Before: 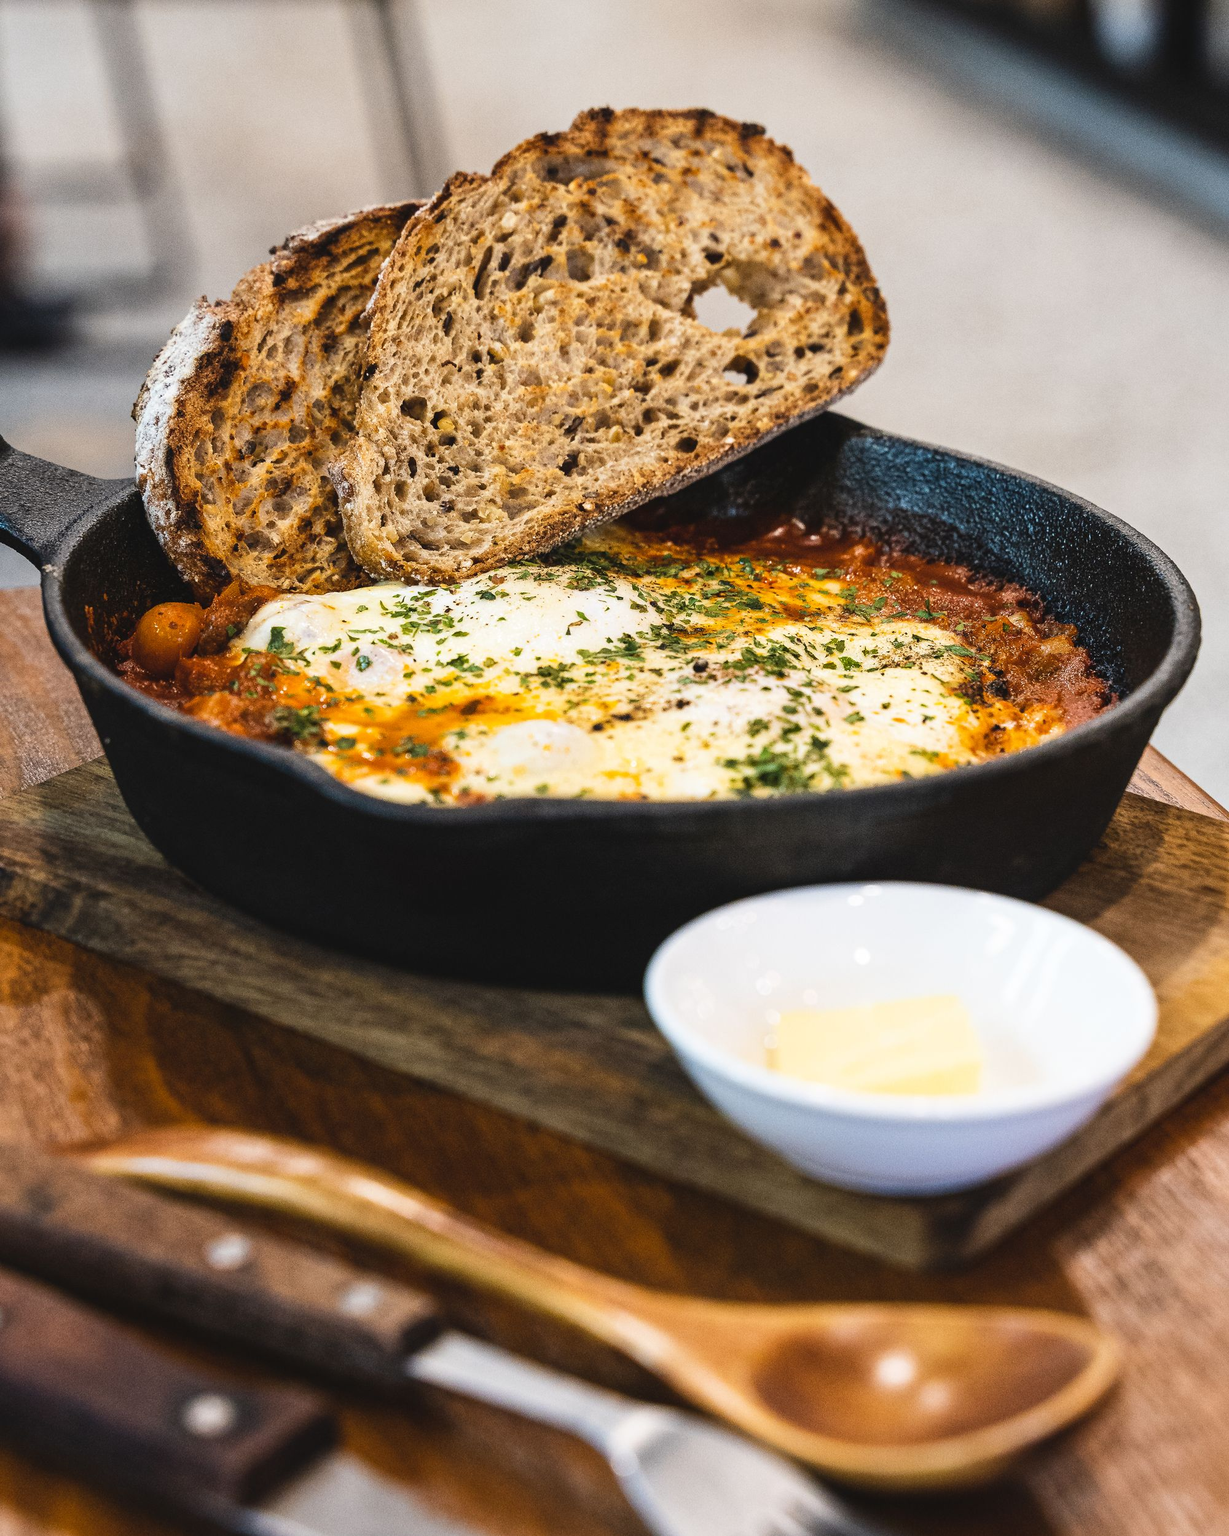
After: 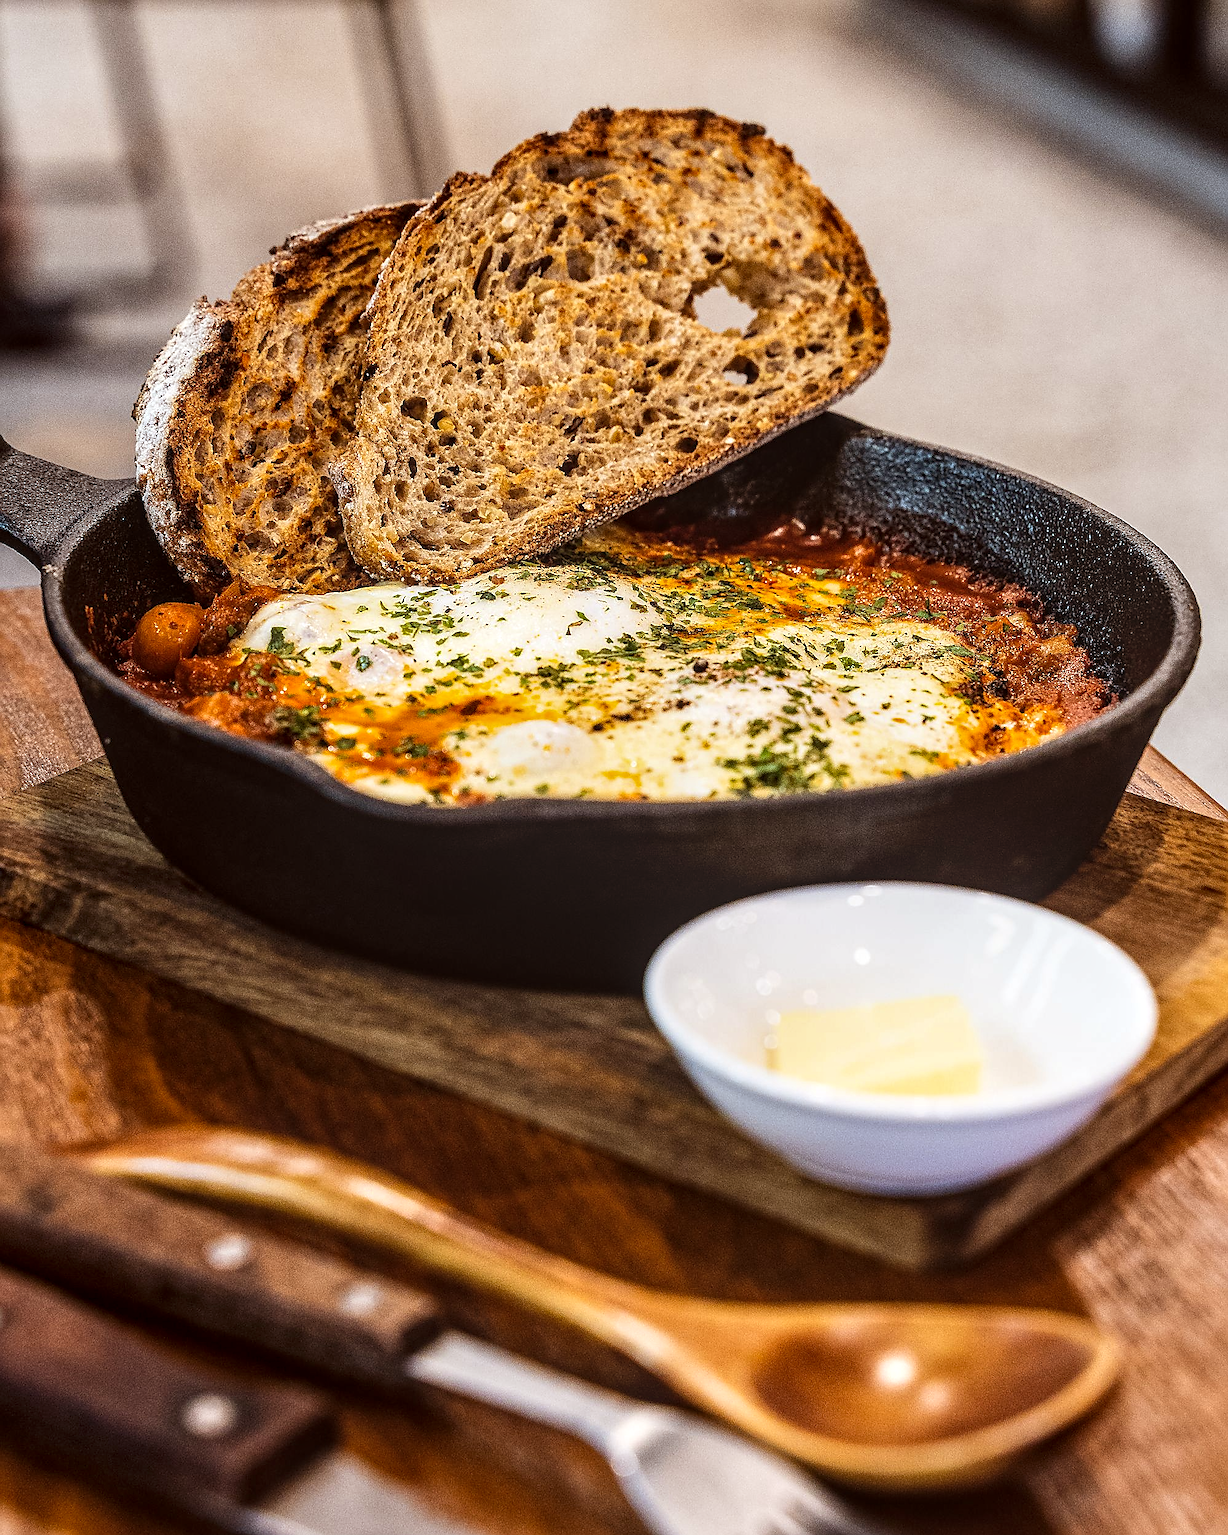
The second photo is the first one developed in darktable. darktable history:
rgb levels: mode RGB, independent channels, levels [[0, 0.5, 1], [0, 0.521, 1], [0, 0.536, 1]]
sharpen: radius 1.4, amount 1.25, threshold 0.7
local contrast: highlights 61%, detail 143%, midtone range 0.428
